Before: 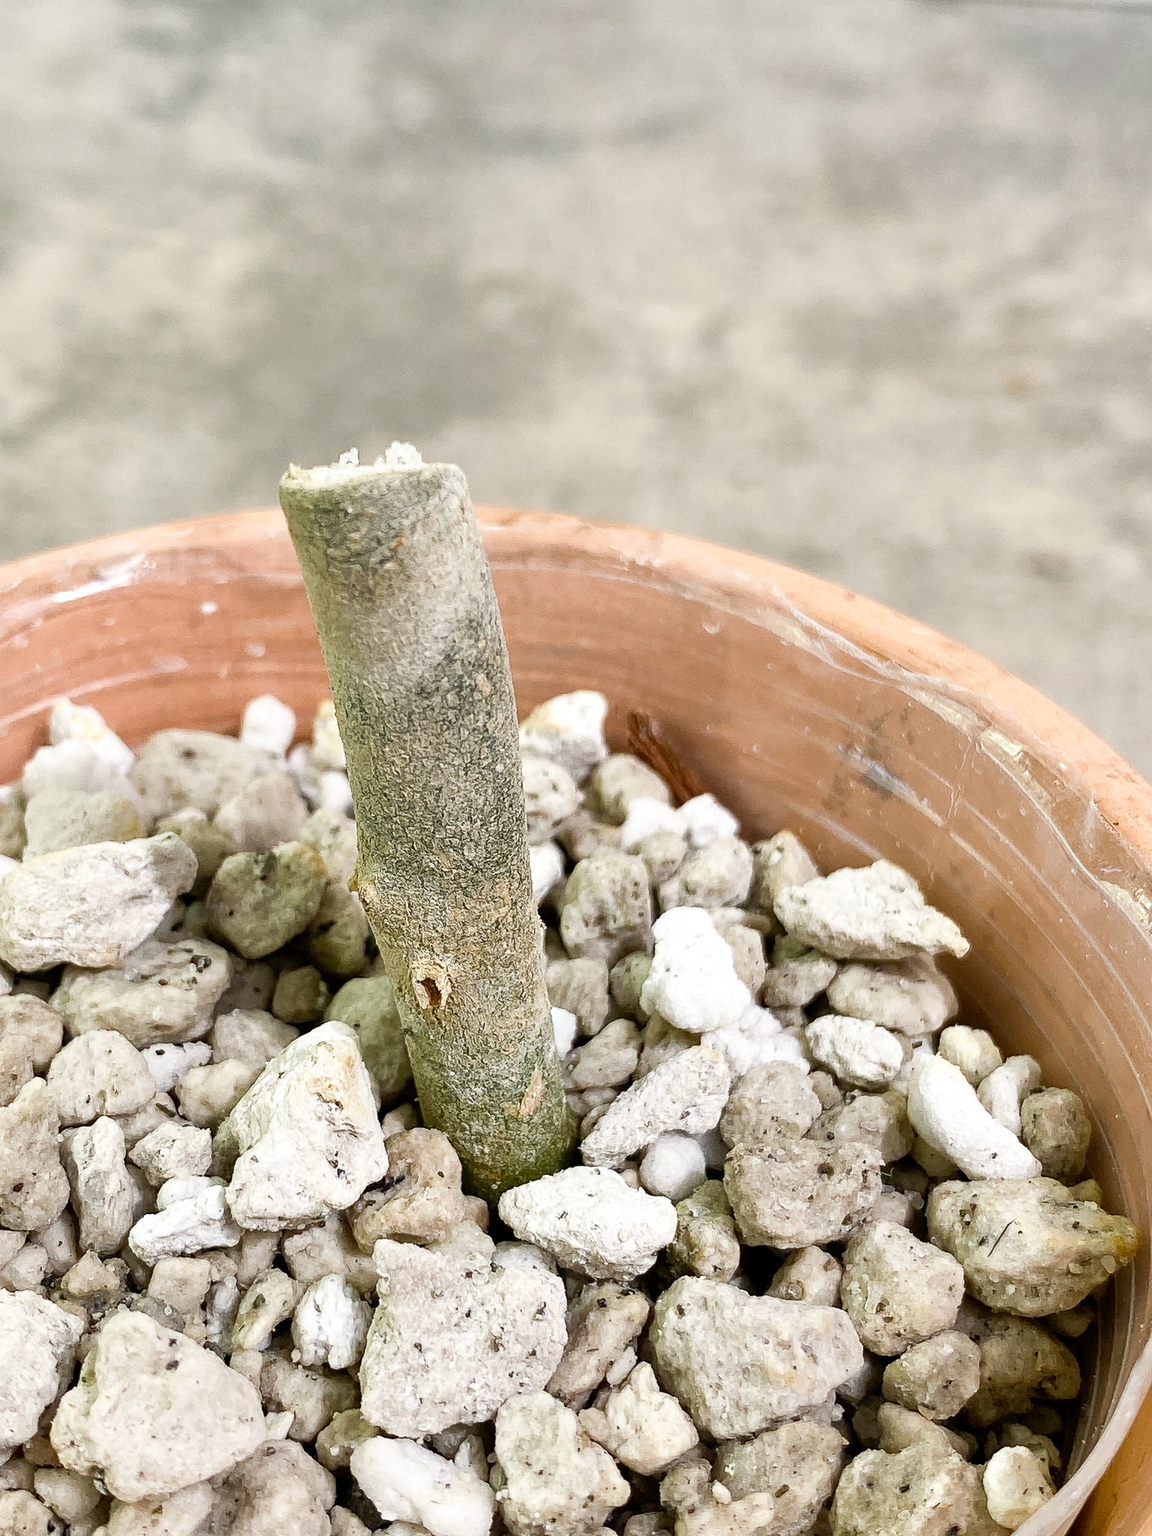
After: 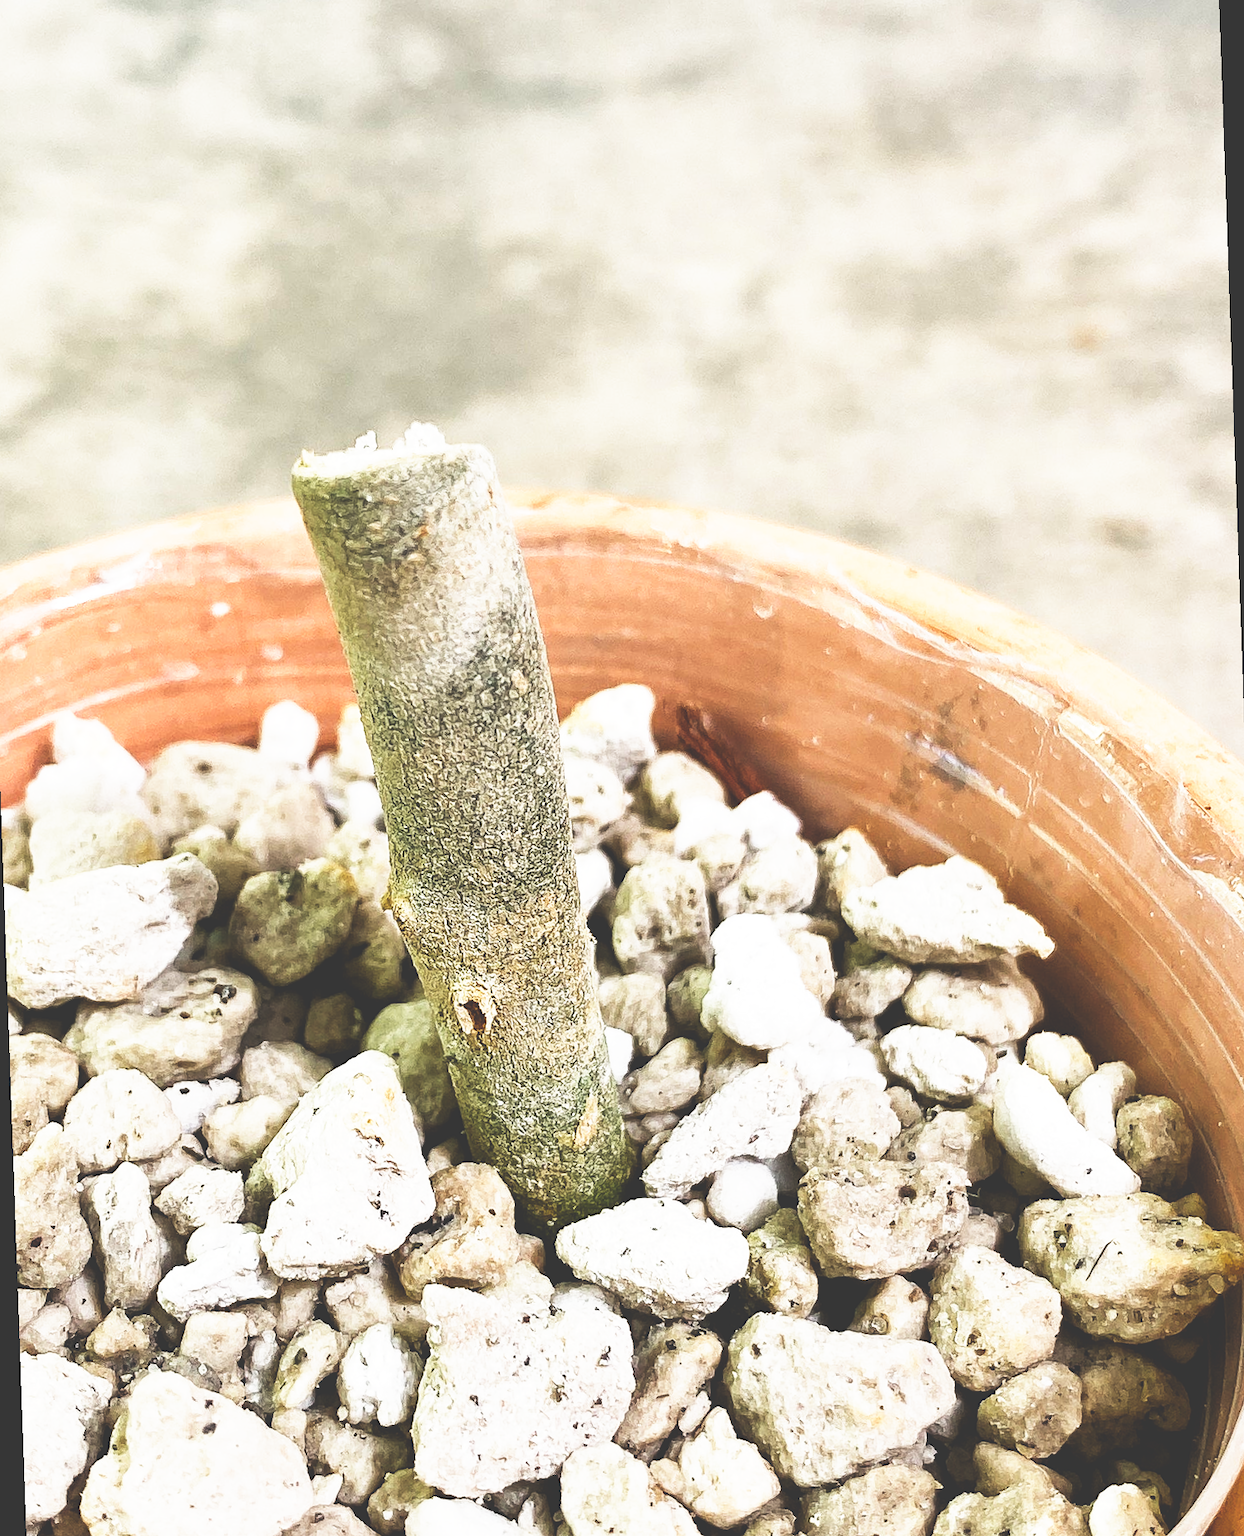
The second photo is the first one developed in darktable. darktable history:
rotate and perspective: rotation -2°, crop left 0.022, crop right 0.978, crop top 0.049, crop bottom 0.951
base curve: curves: ch0 [(0, 0.036) (0.007, 0.037) (0.604, 0.887) (1, 1)], preserve colors none
